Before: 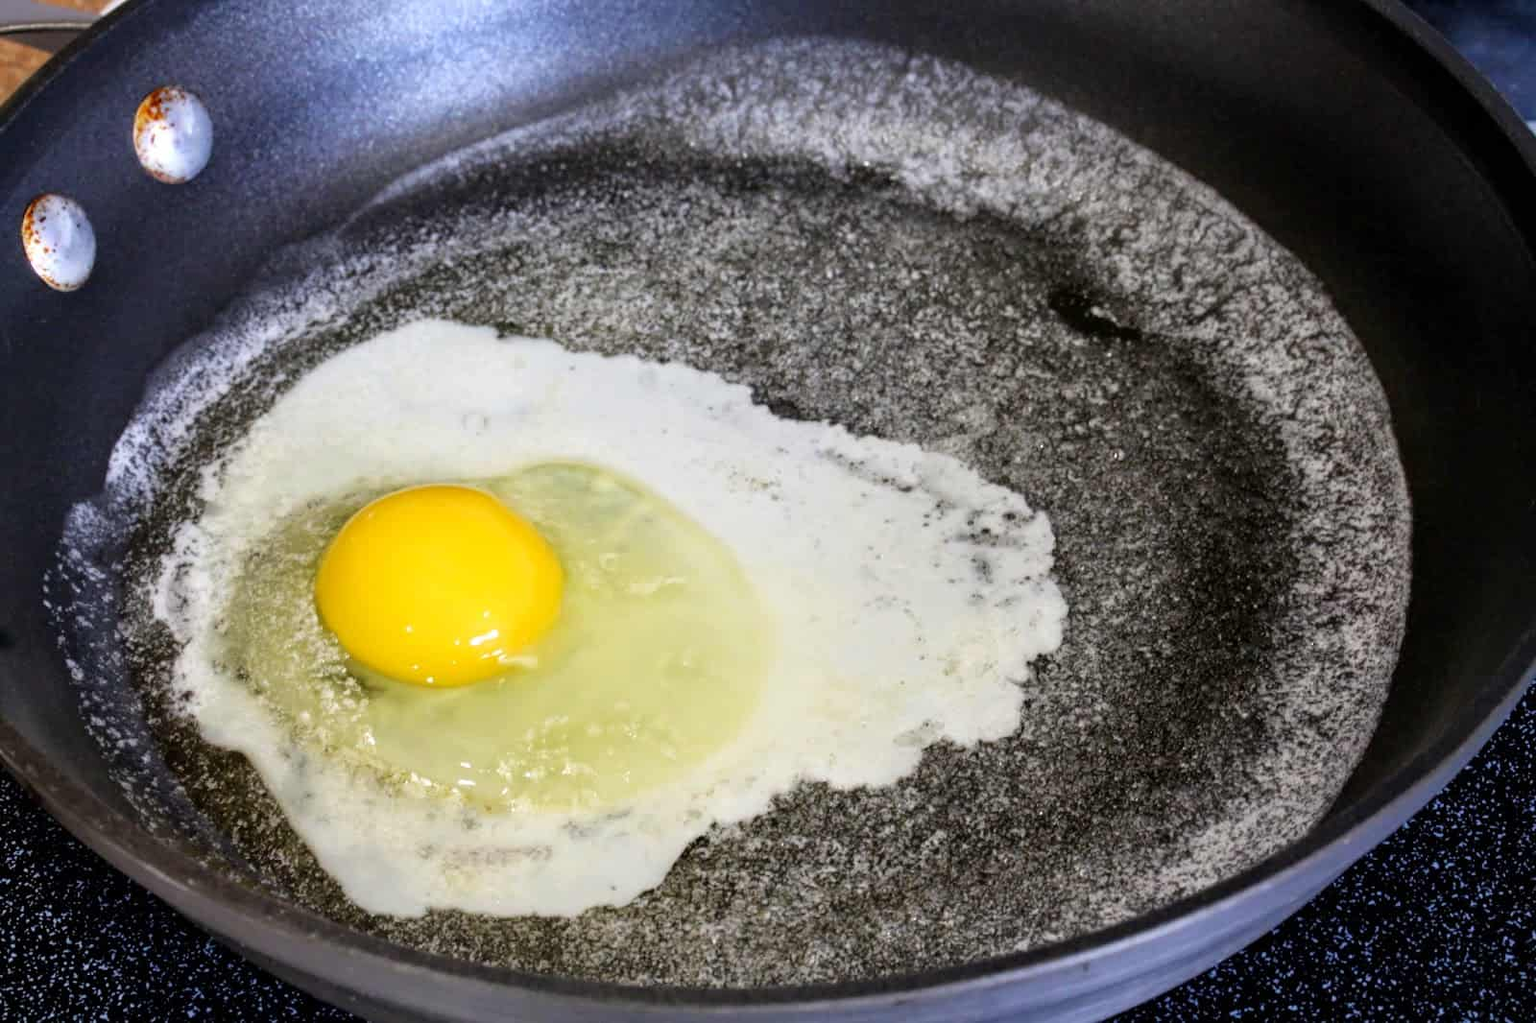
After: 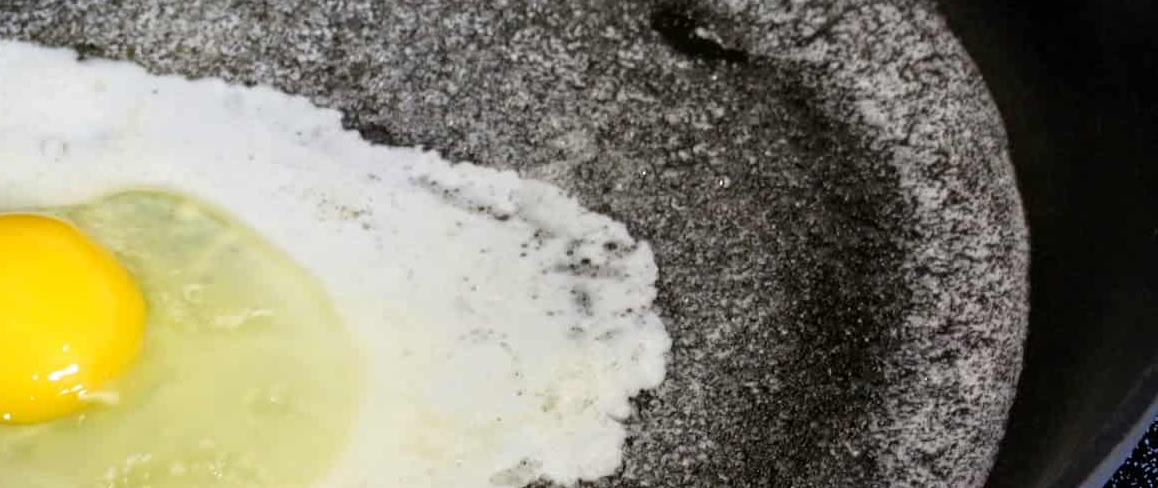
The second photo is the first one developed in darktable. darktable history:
crop and rotate: left 27.605%, top 27.442%, bottom 26.753%
exposure: compensate highlight preservation false
